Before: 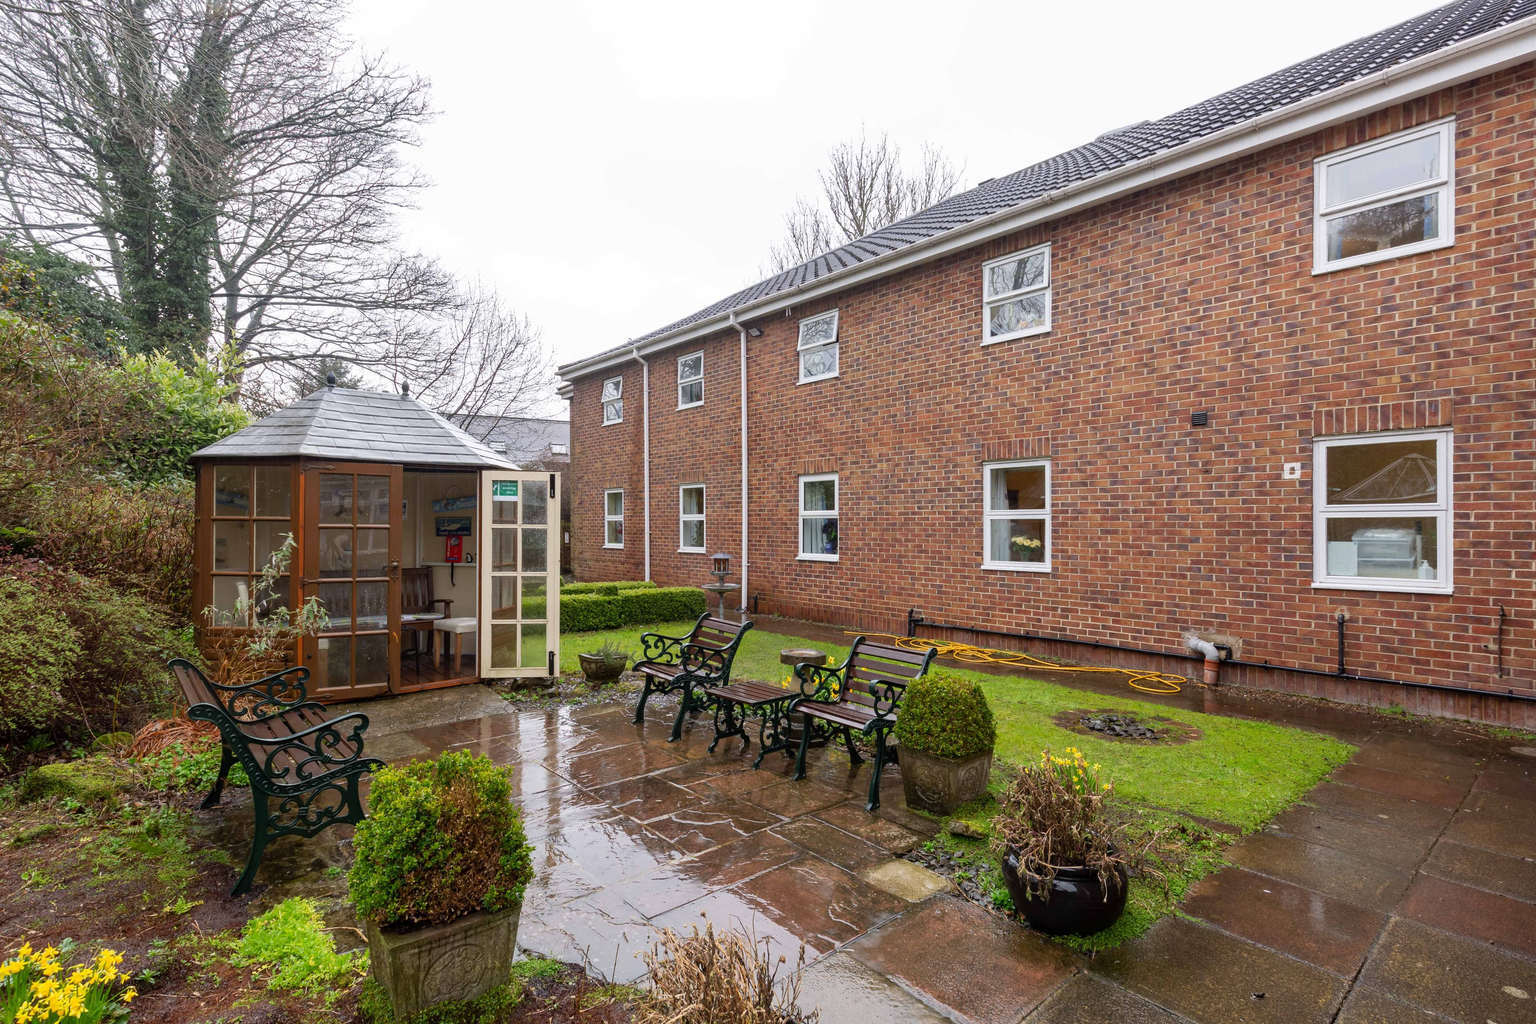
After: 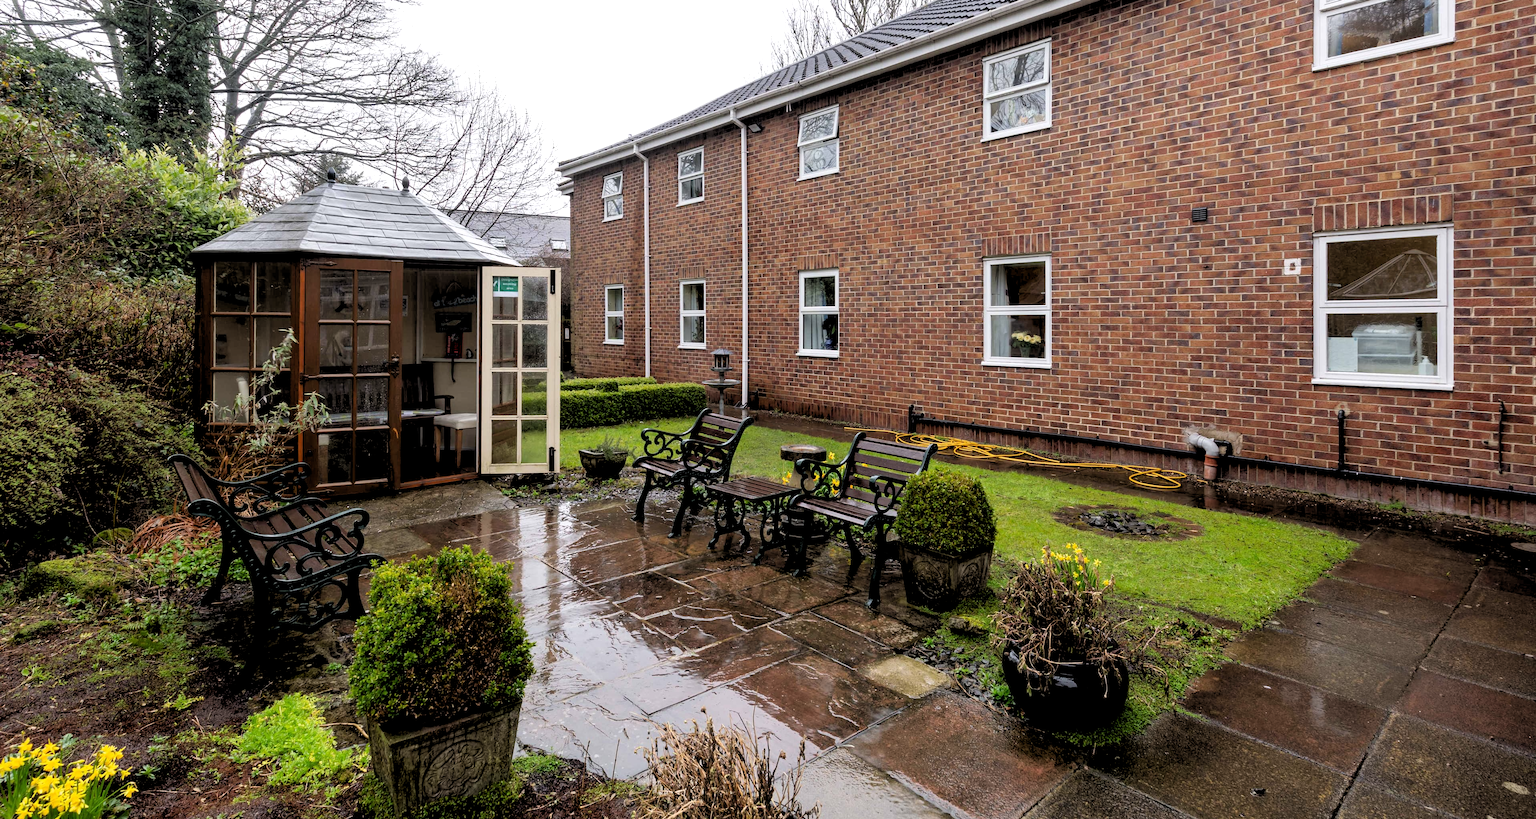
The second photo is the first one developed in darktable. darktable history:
rgb levels: levels [[0.034, 0.472, 0.904], [0, 0.5, 1], [0, 0.5, 1]]
crop and rotate: top 19.998%
rotate and perspective: automatic cropping off
